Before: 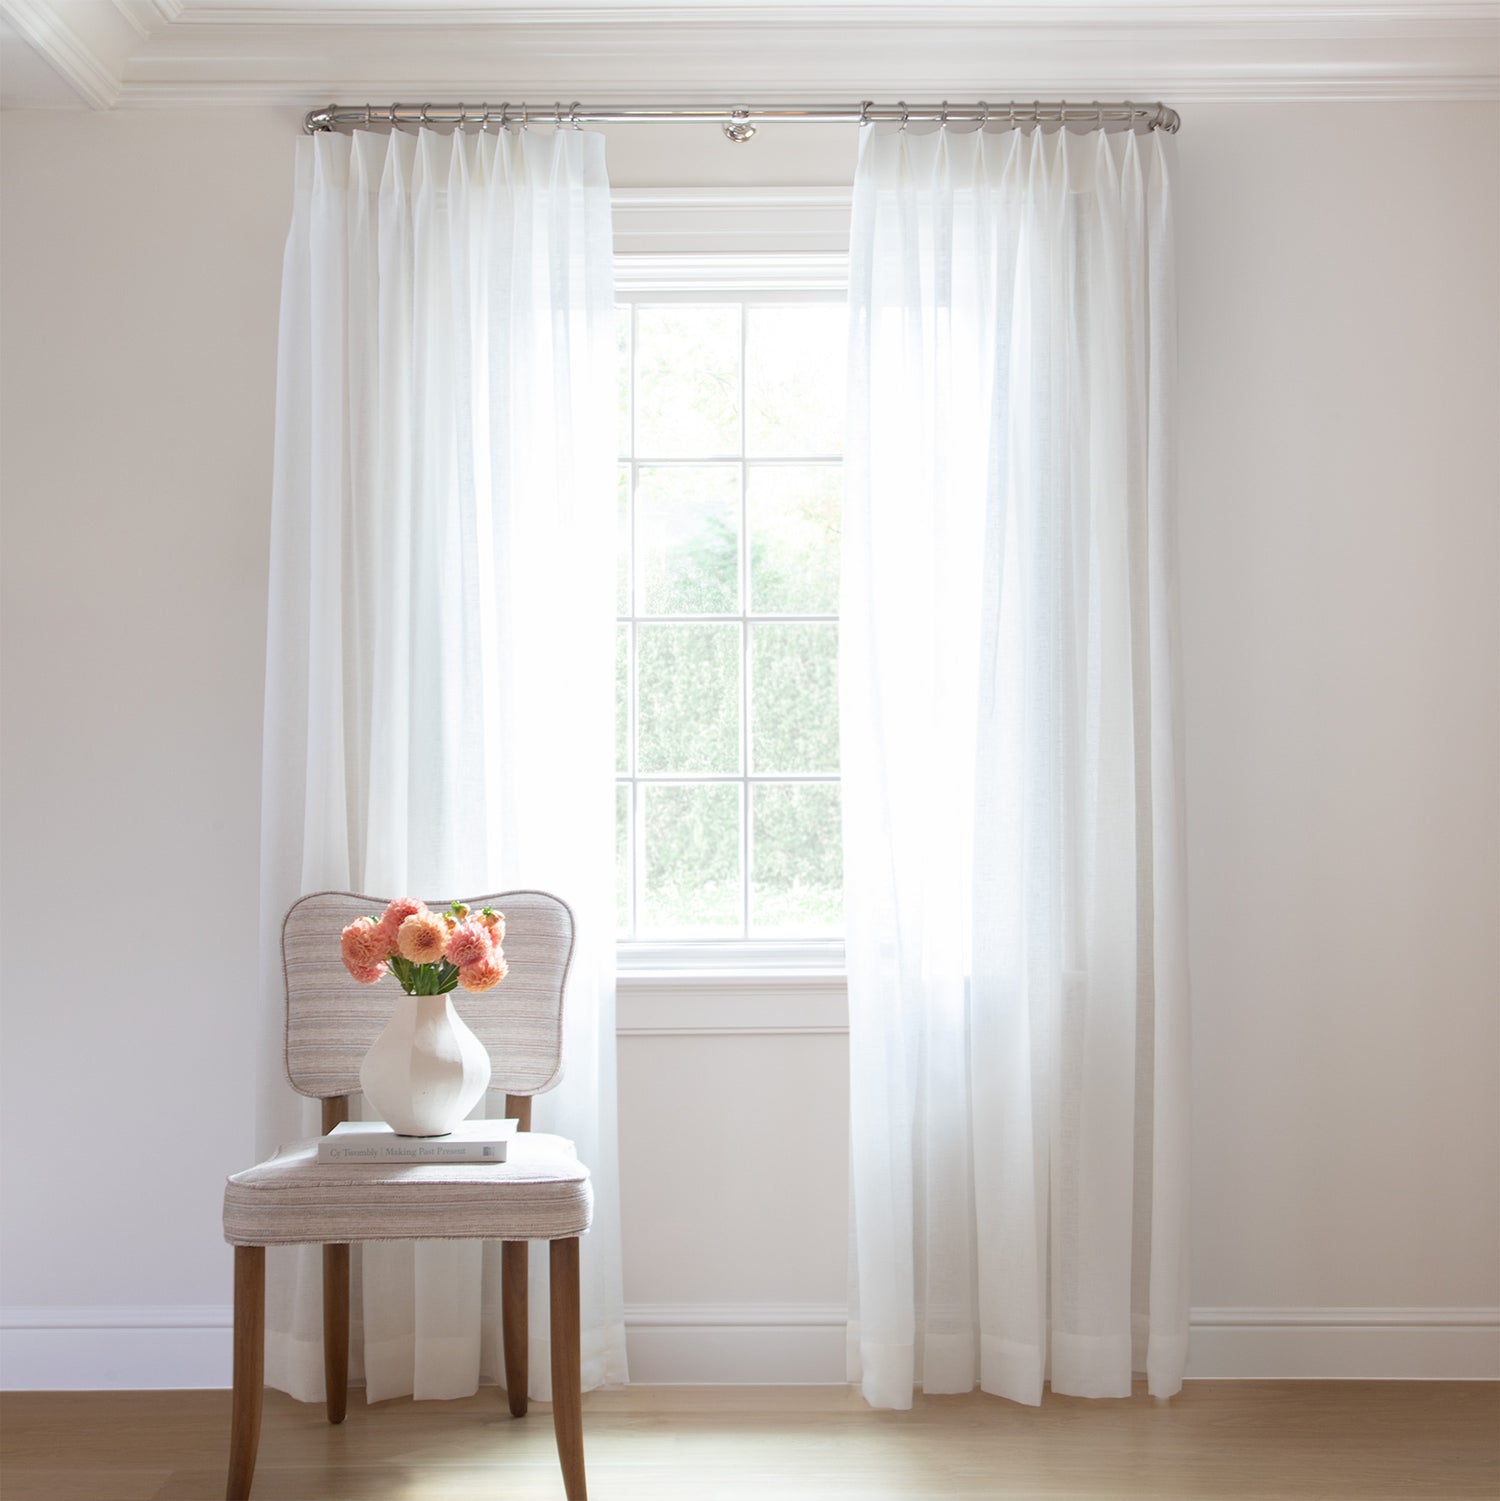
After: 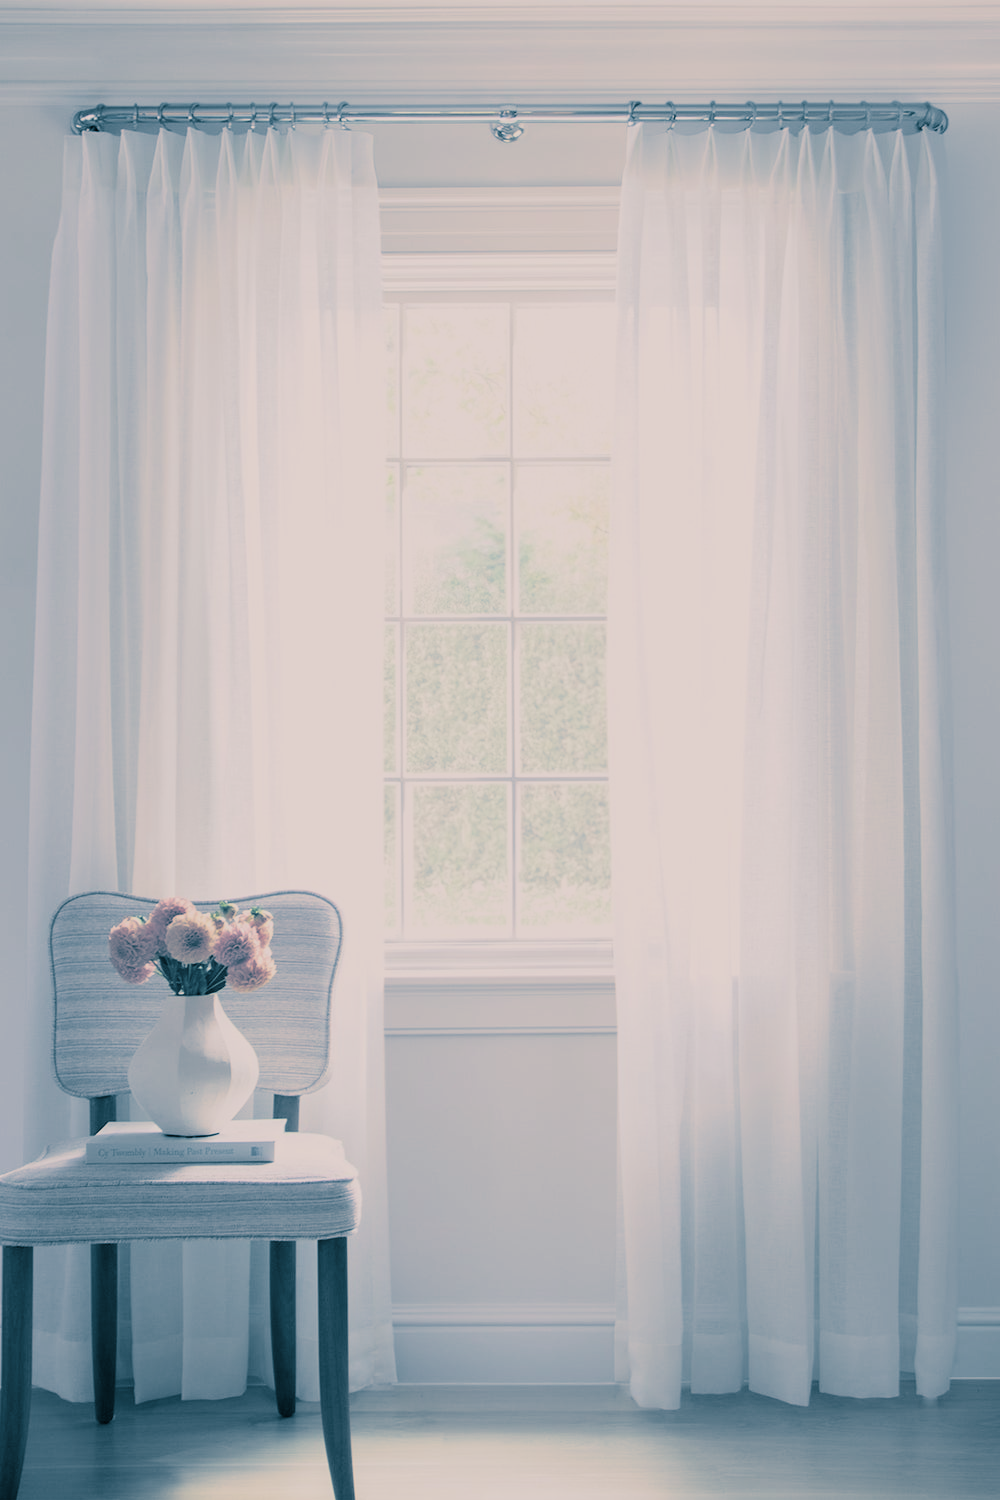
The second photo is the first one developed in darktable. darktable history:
filmic rgb: black relative exposure -7.65 EV, white relative exposure 4.56 EV, hardness 3.61
crop and rotate: left 15.546%, right 17.787%
color correction: highlights a* 5.81, highlights b* 4.84
split-toning: shadows › hue 212.4°, balance -70
color balance: contrast fulcrum 17.78%
